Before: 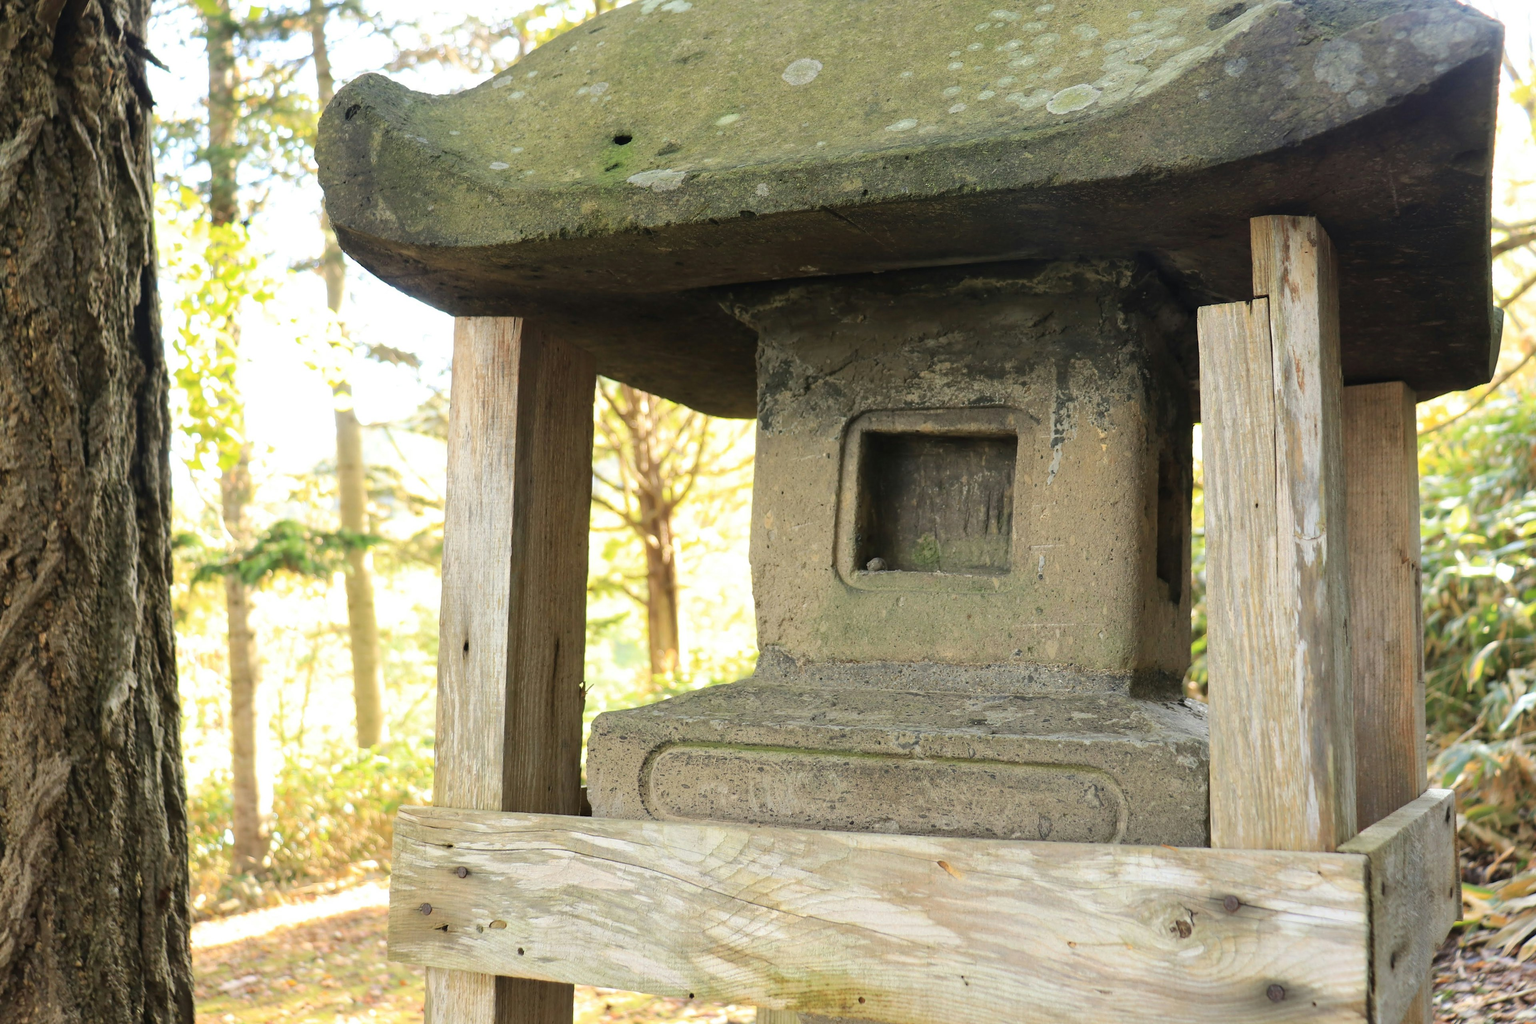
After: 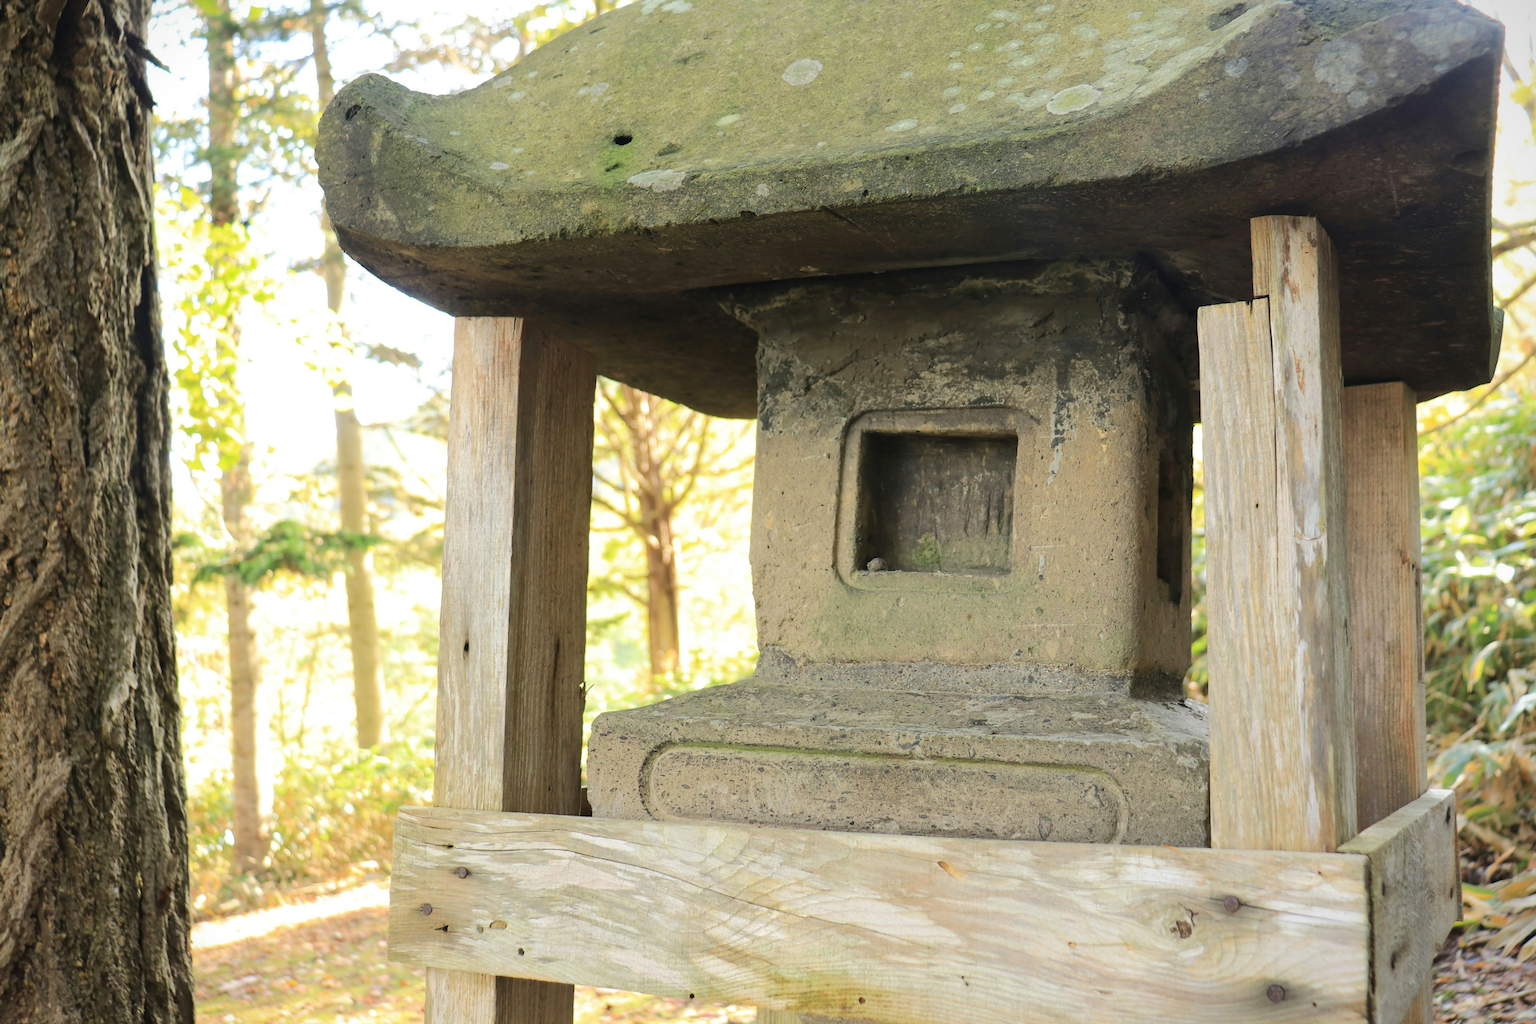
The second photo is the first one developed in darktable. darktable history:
base curve: curves: ch0 [(0, 0) (0.262, 0.32) (0.722, 0.705) (1, 1)]
vignetting: fall-off start 97.23%, saturation -0.024, center (-0.033, -0.042), width/height ratio 1.179, unbound false
